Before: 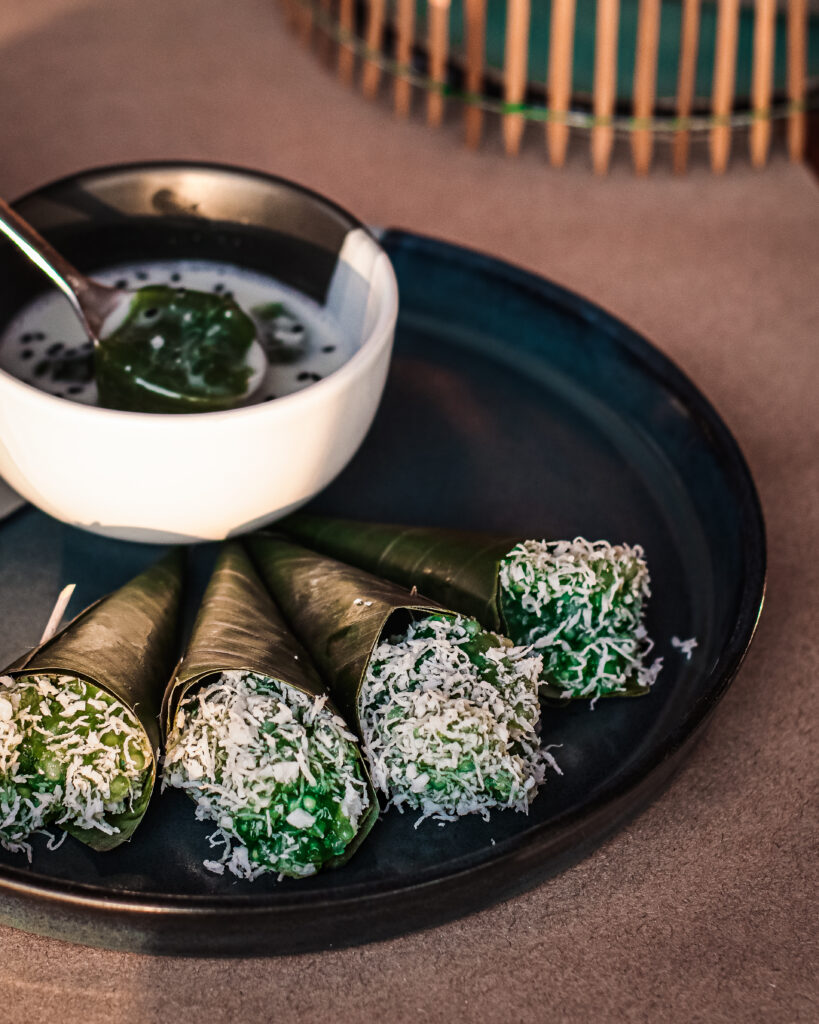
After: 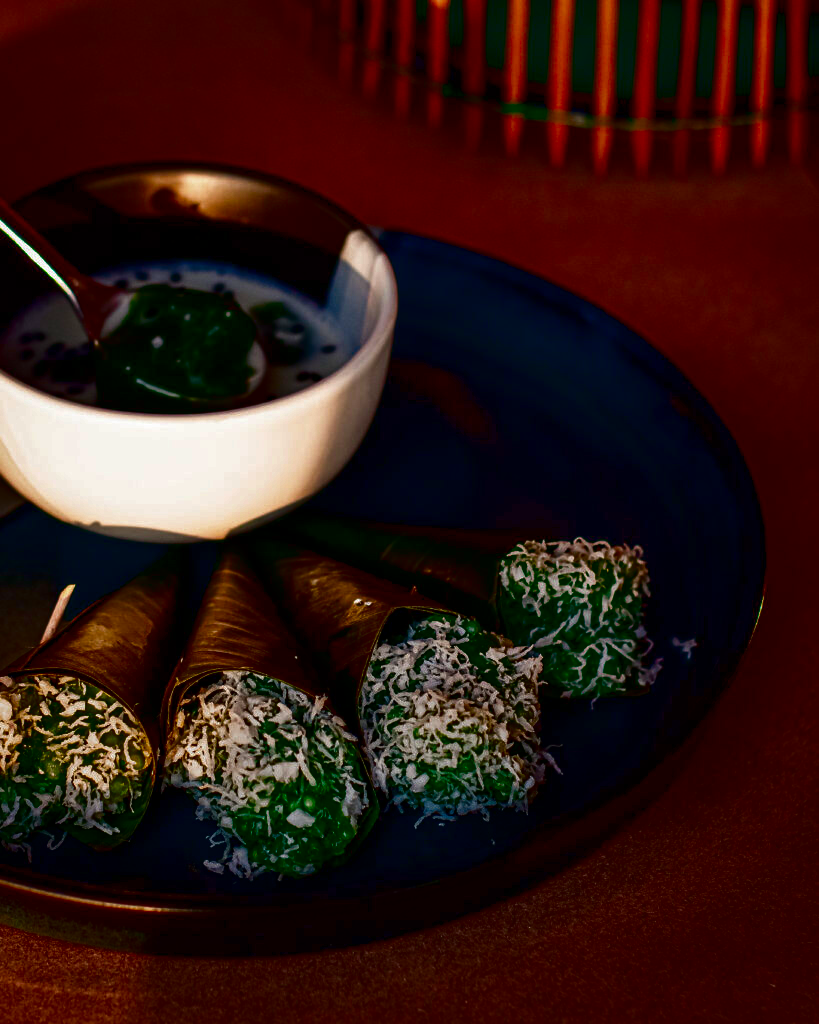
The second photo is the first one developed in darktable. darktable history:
contrast brightness saturation: brightness -0.99, saturation 0.989
